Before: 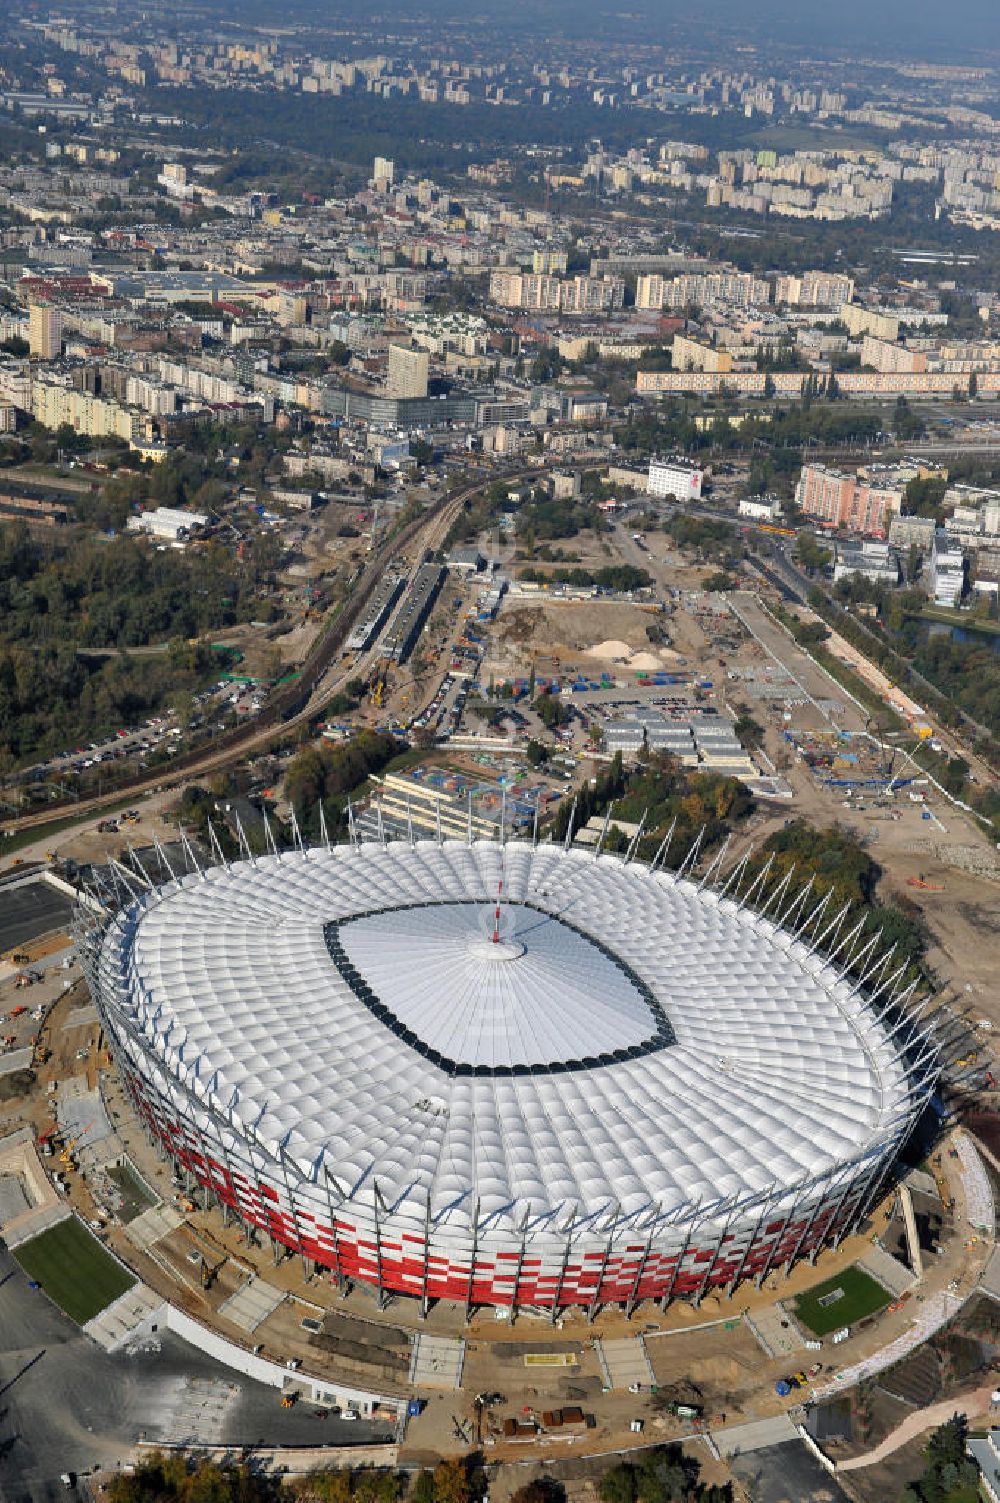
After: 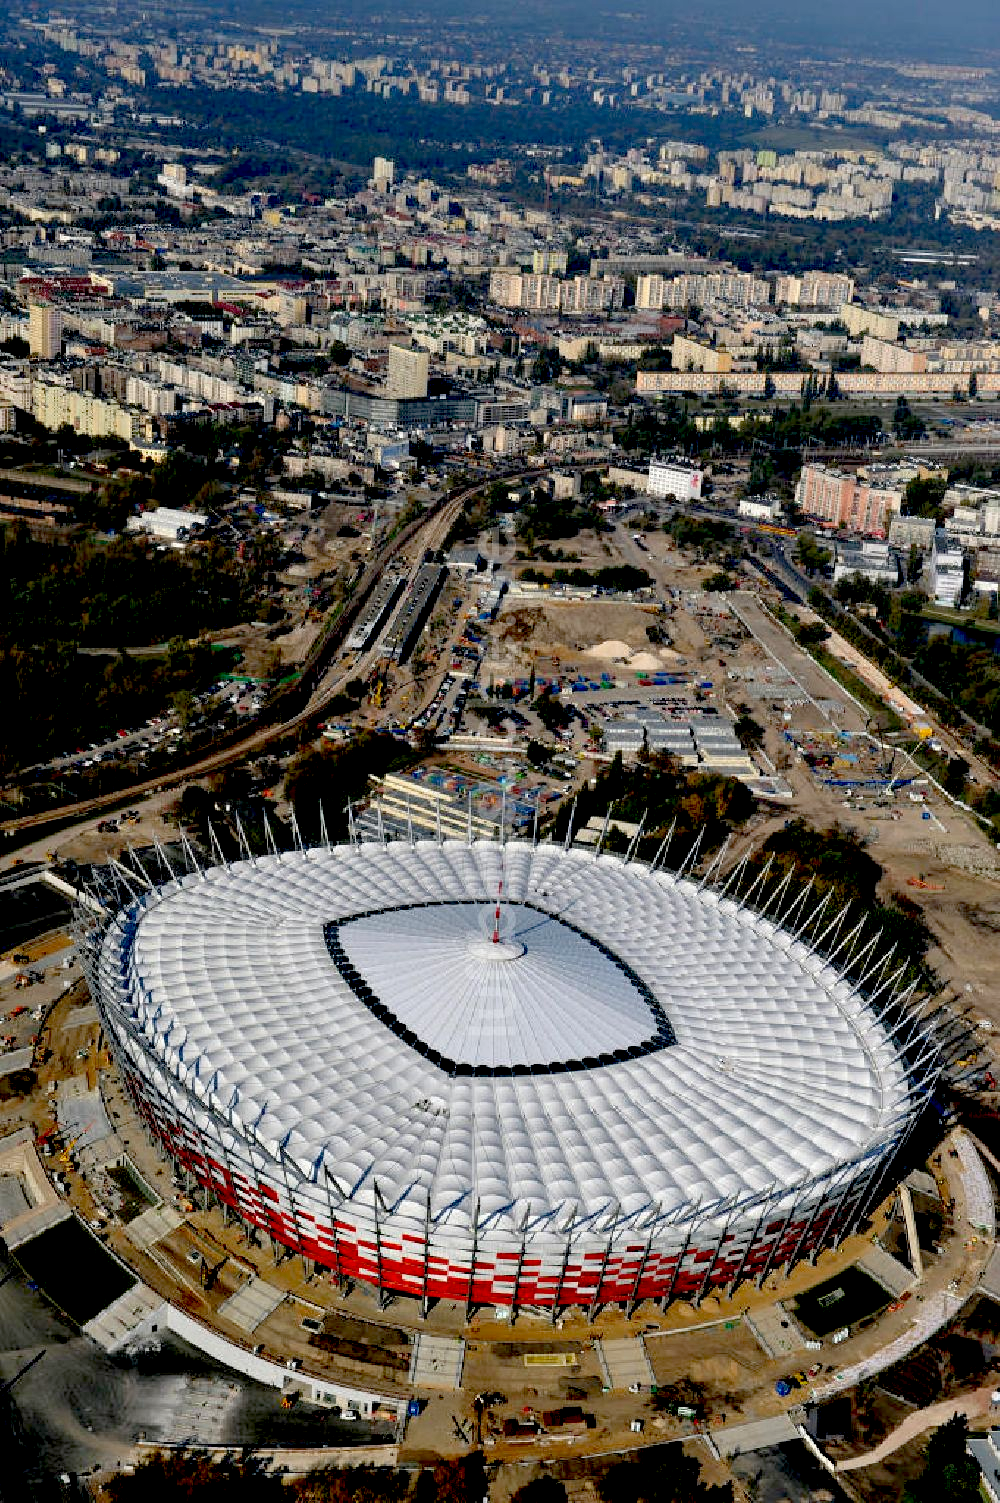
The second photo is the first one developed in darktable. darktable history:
exposure: black level correction 0.056, compensate exposure bias true, compensate highlight preservation false
